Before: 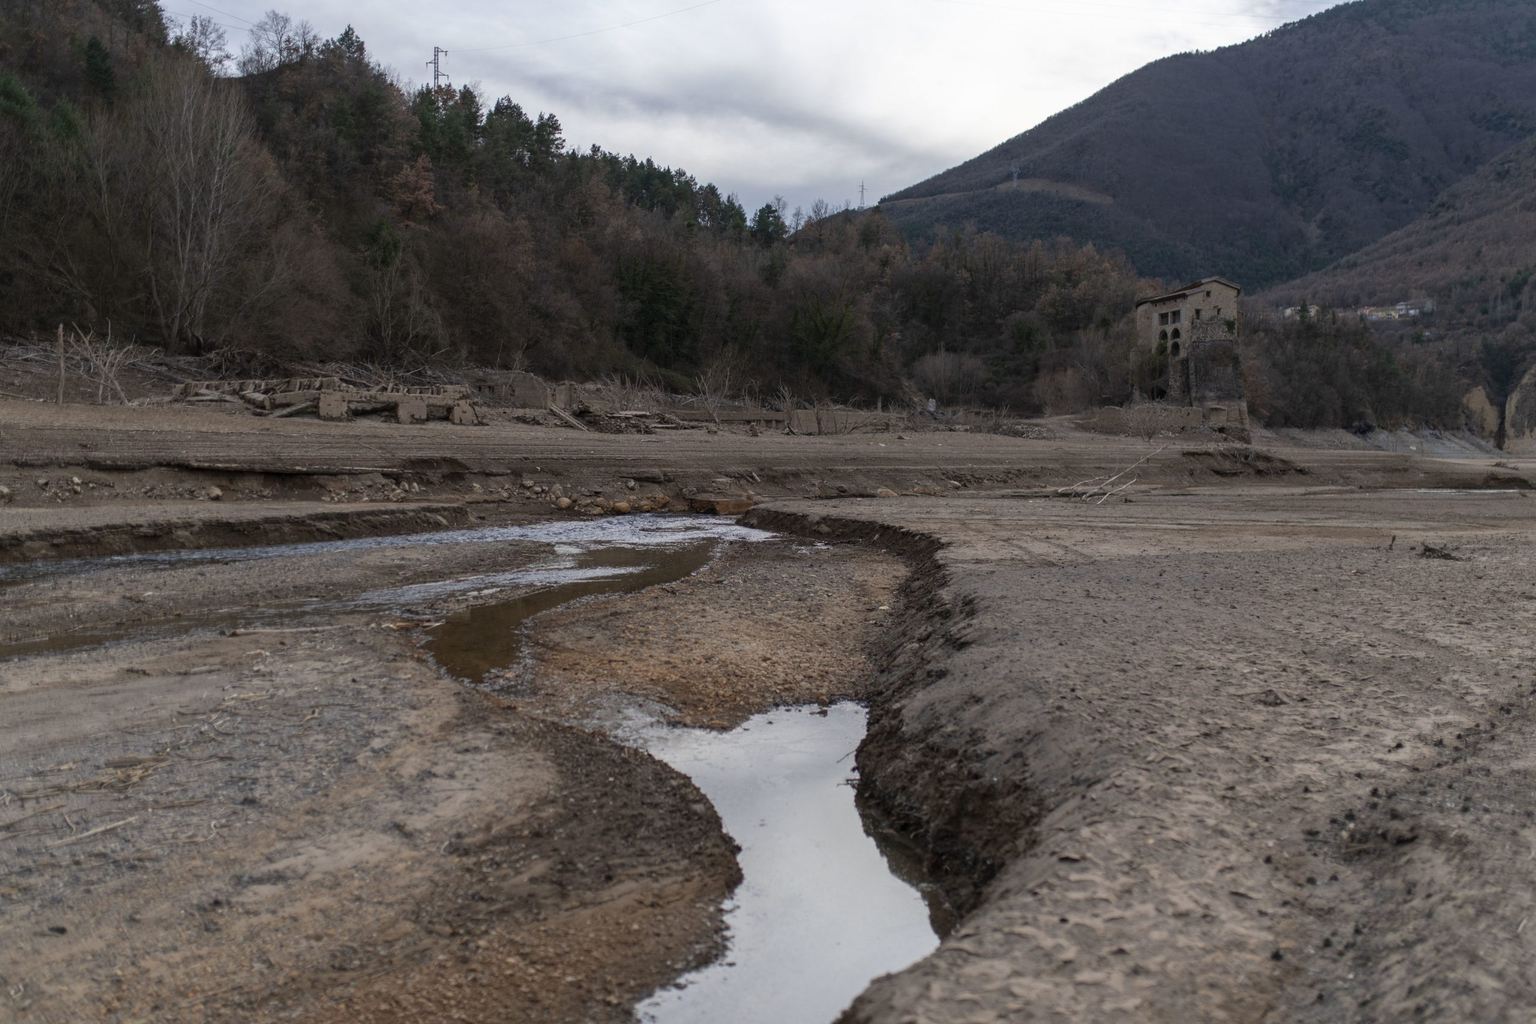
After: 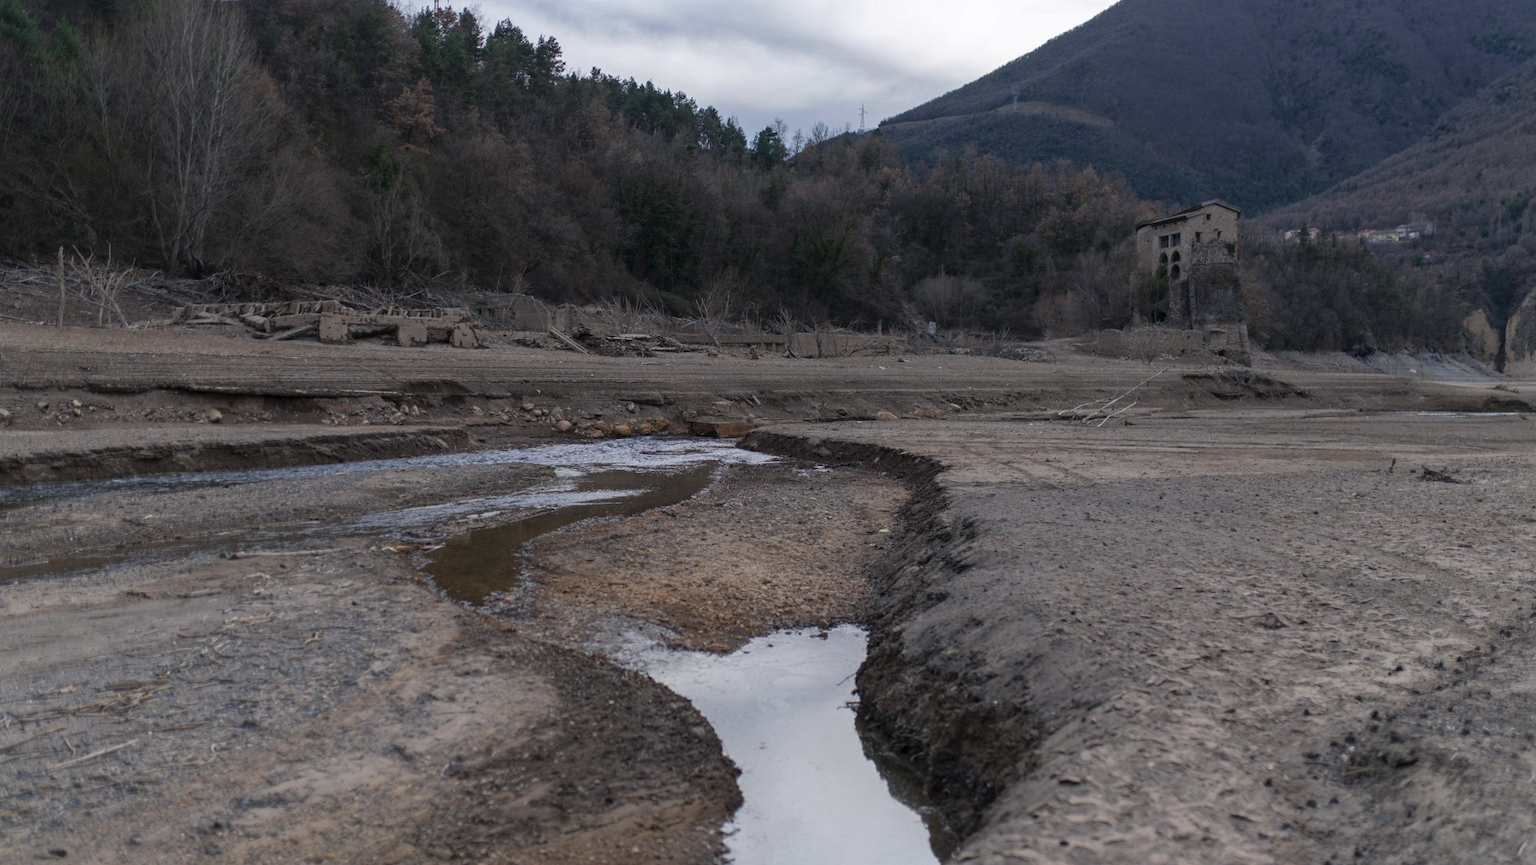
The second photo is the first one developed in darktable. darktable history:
crop: top 7.611%, bottom 7.86%
color balance rgb: power › chroma 0.994%, power › hue 254.98°, perceptual saturation grading › global saturation 2.127%, perceptual saturation grading › highlights -1.114%, perceptual saturation grading › mid-tones 4.314%, perceptual saturation grading › shadows 7.289%
